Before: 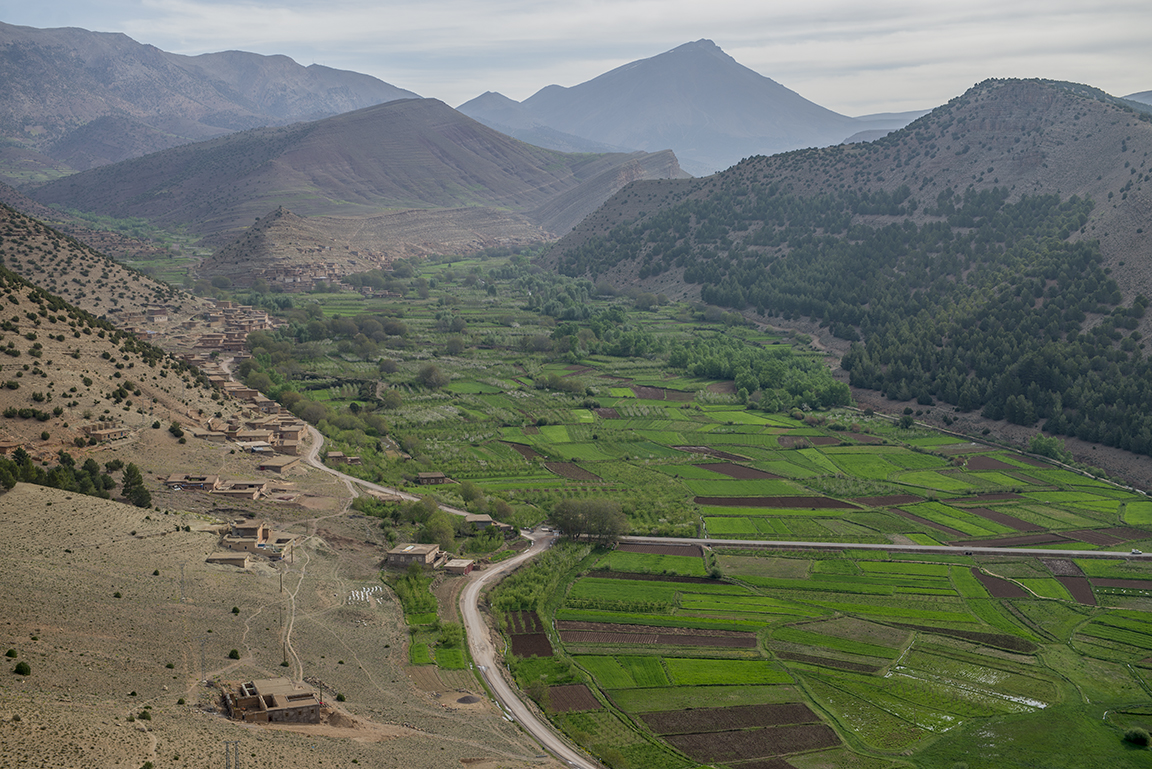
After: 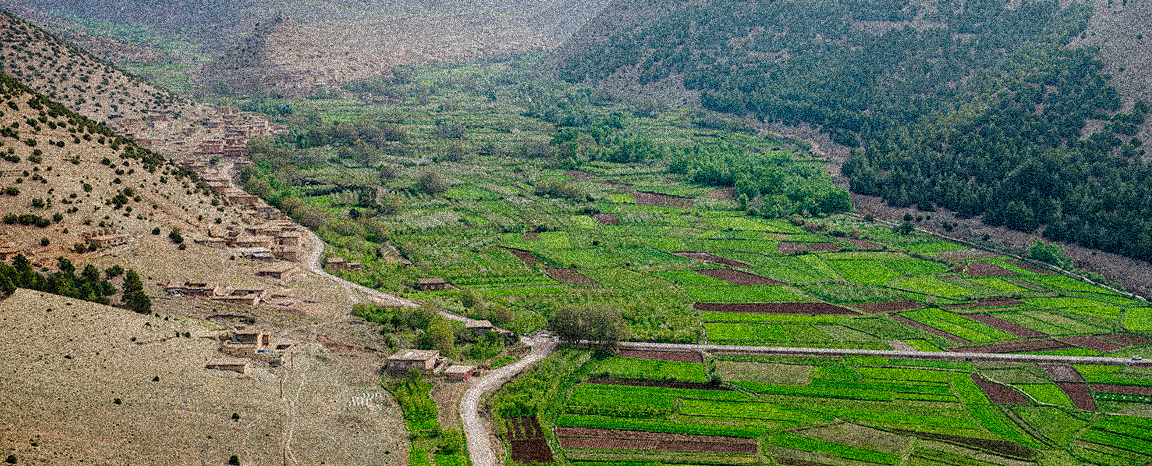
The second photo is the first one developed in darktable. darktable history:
tone curve: curves: ch0 [(0, 0) (0.003, 0.009) (0.011, 0.009) (0.025, 0.01) (0.044, 0.02) (0.069, 0.032) (0.1, 0.048) (0.136, 0.092) (0.177, 0.153) (0.224, 0.217) (0.277, 0.306) (0.335, 0.402) (0.399, 0.488) (0.468, 0.574) (0.543, 0.648) (0.623, 0.716) (0.709, 0.783) (0.801, 0.851) (0.898, 0.92) (1, 1)], preserve colors none
grain: coarseness 3.75 ISO, strength 100%, mid-tones bias 0%
crop and rotate: top 25.357%, bottom 13.942%
